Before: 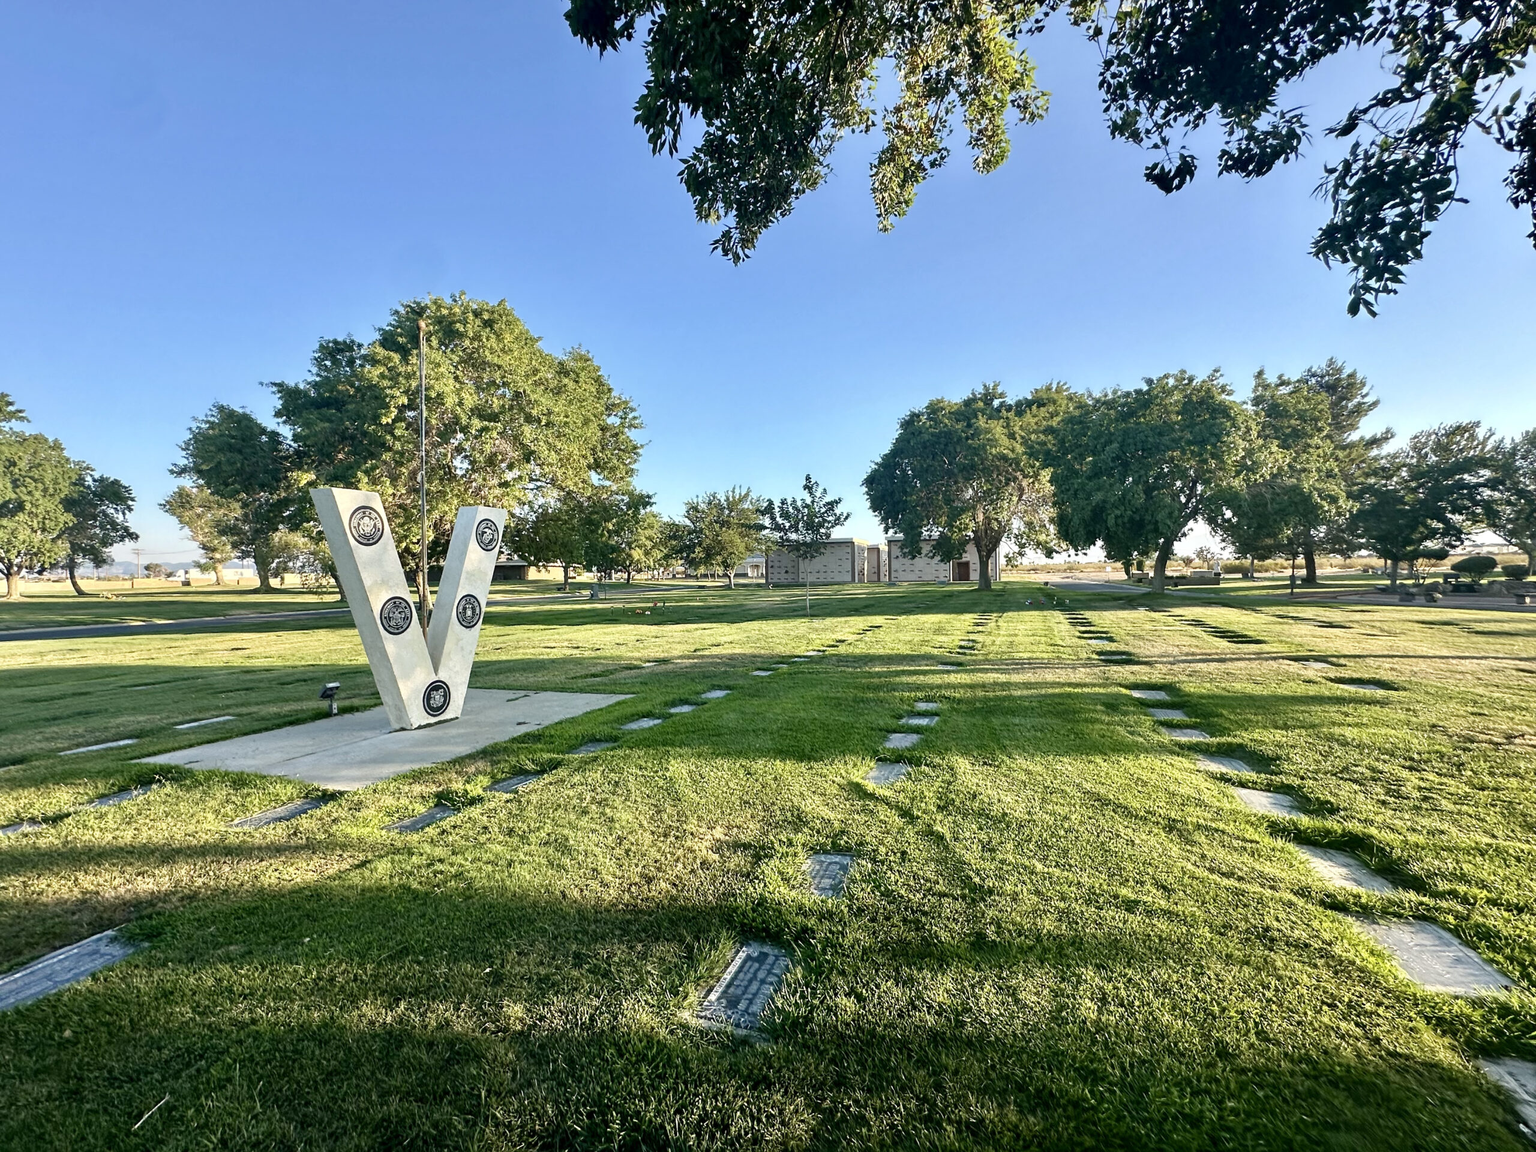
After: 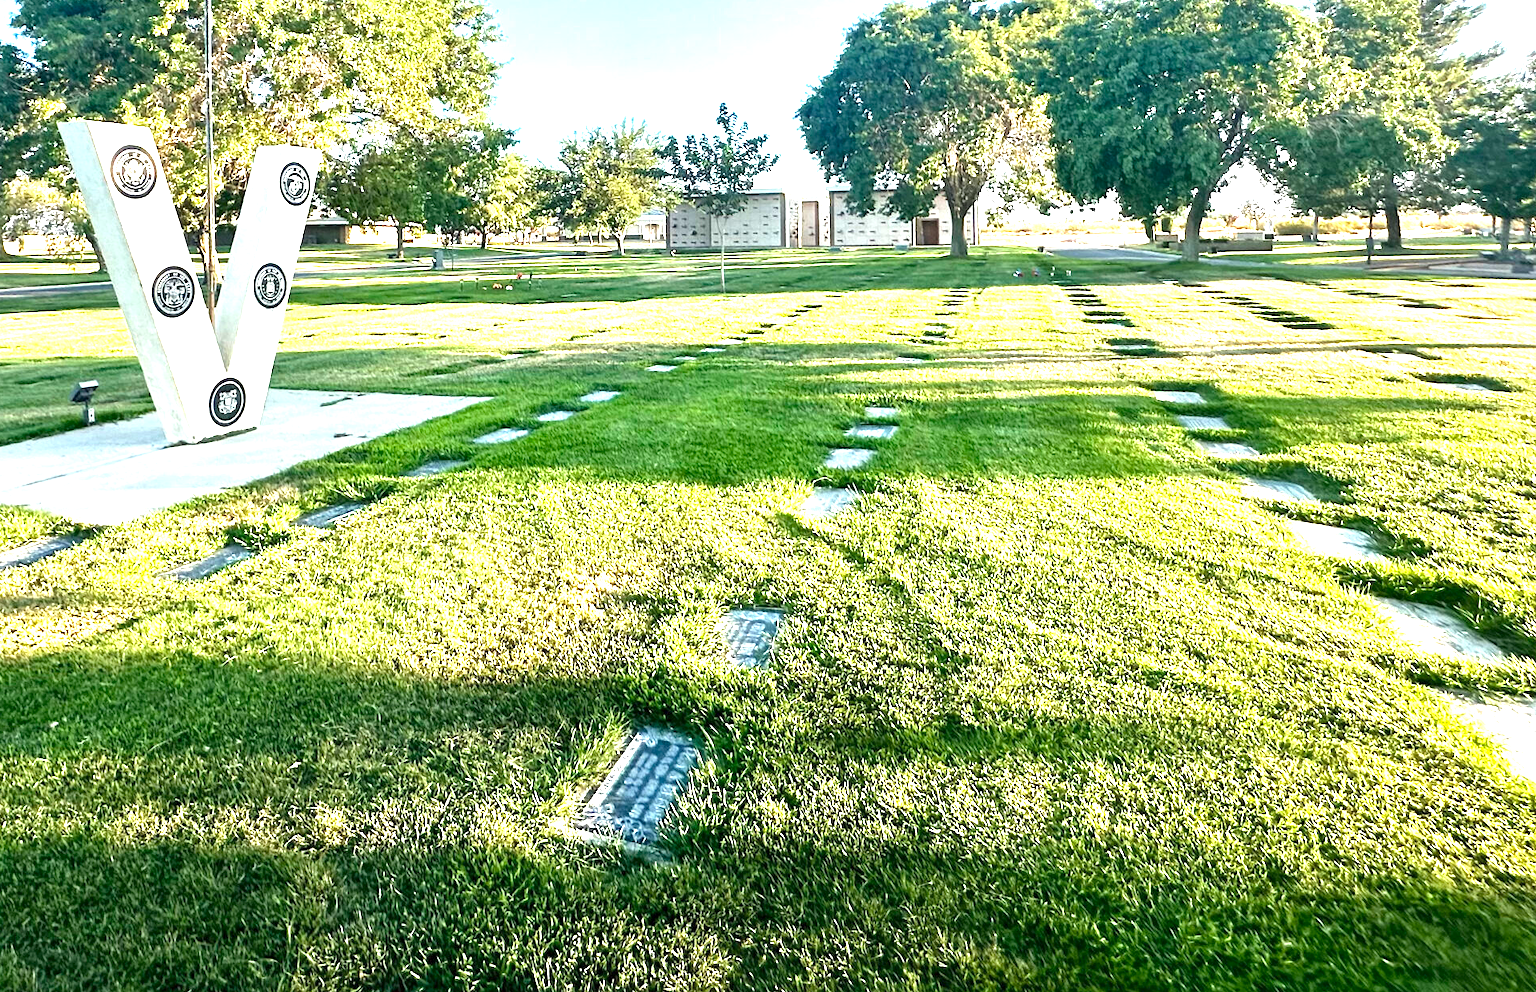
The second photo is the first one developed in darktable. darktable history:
local contrast: mode bilateral grid, contrast 19, coarseness 51, detail 119%, midtone range 0.2
crop and rotate: left 17.38%, top 34.528%, right 7.667%, bottom 0.893%
exposure: black level correction 0, exposure 1.687 EV, compensate highlight preservation false
